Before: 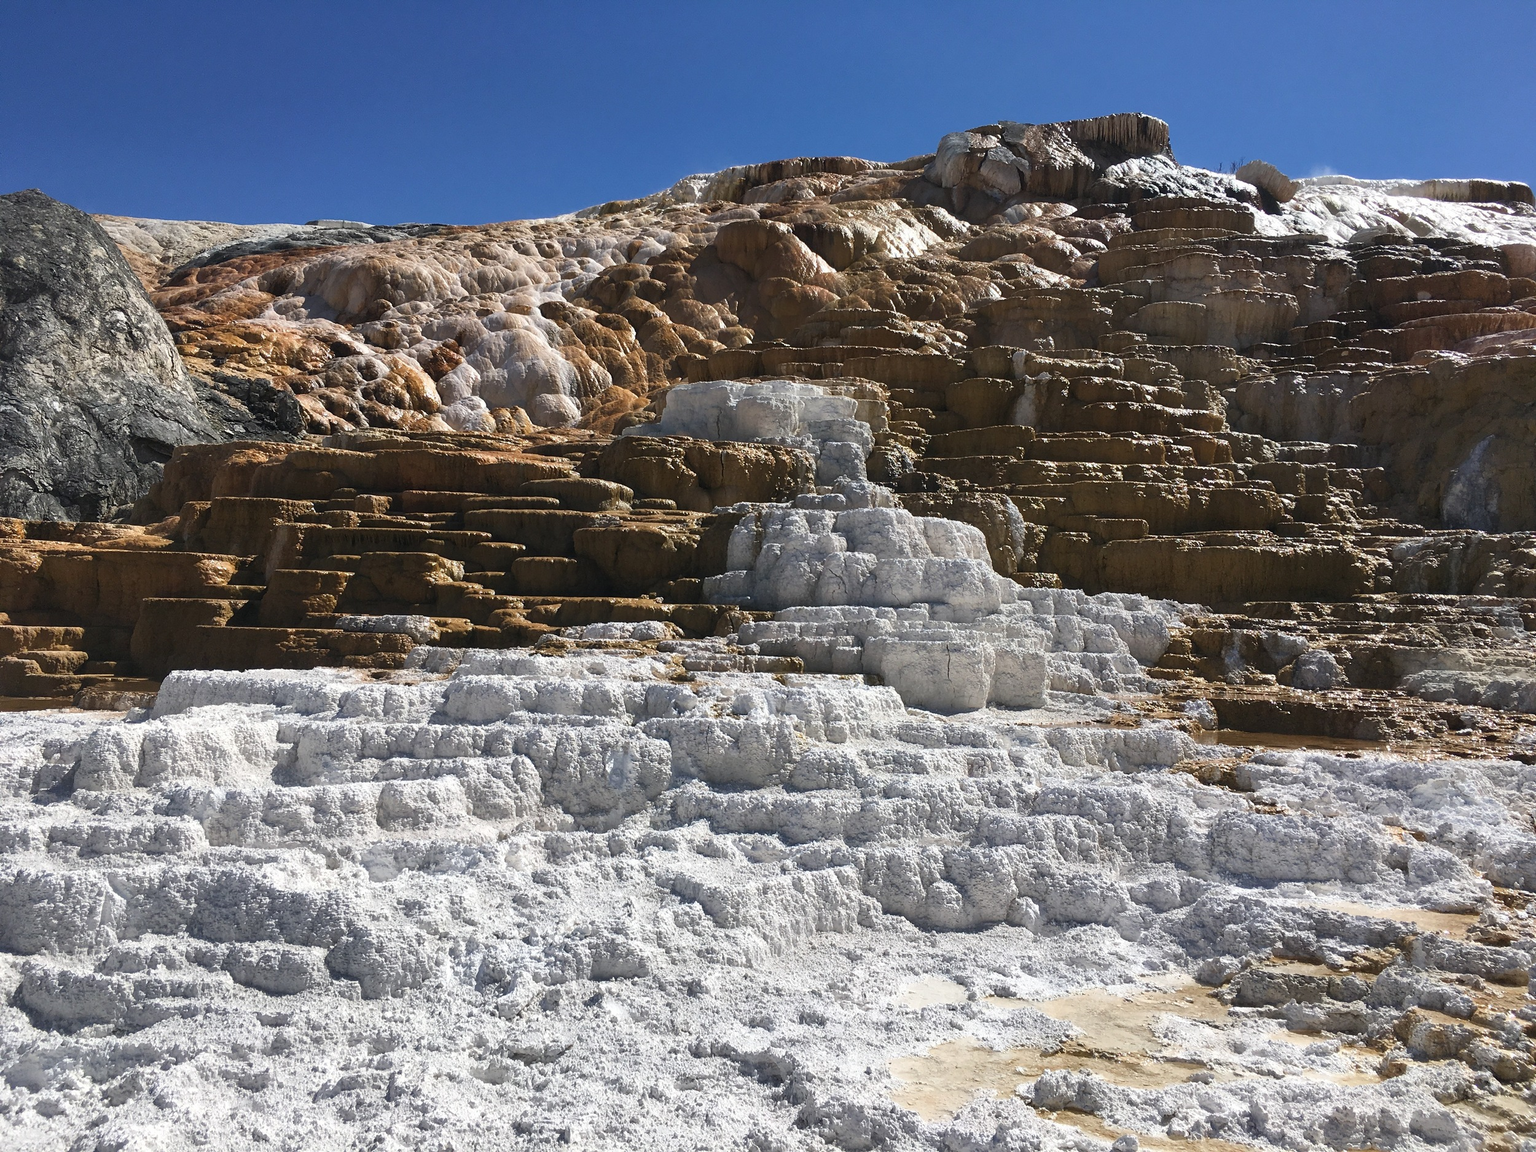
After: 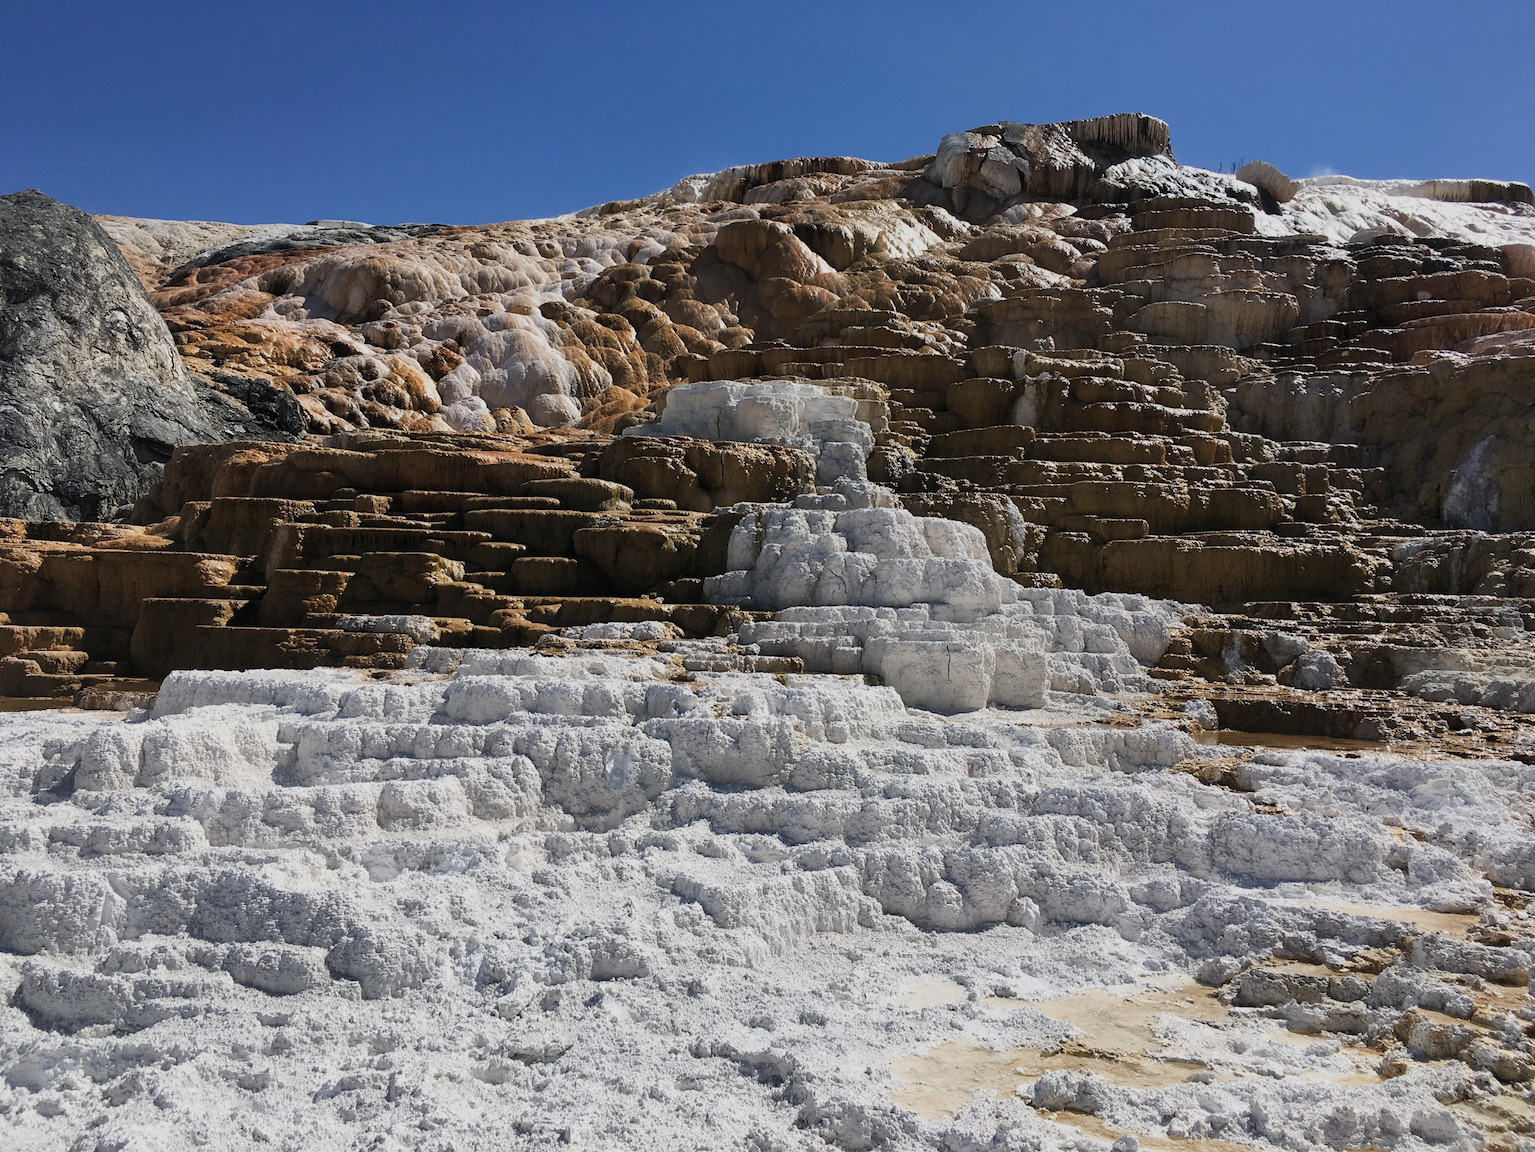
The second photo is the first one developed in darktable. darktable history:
rotate and perspective: automatic cropping original format, crop left 0, crop top 0
filmic rgb: white relative exposure 3.8 EV, hardness 4.35
